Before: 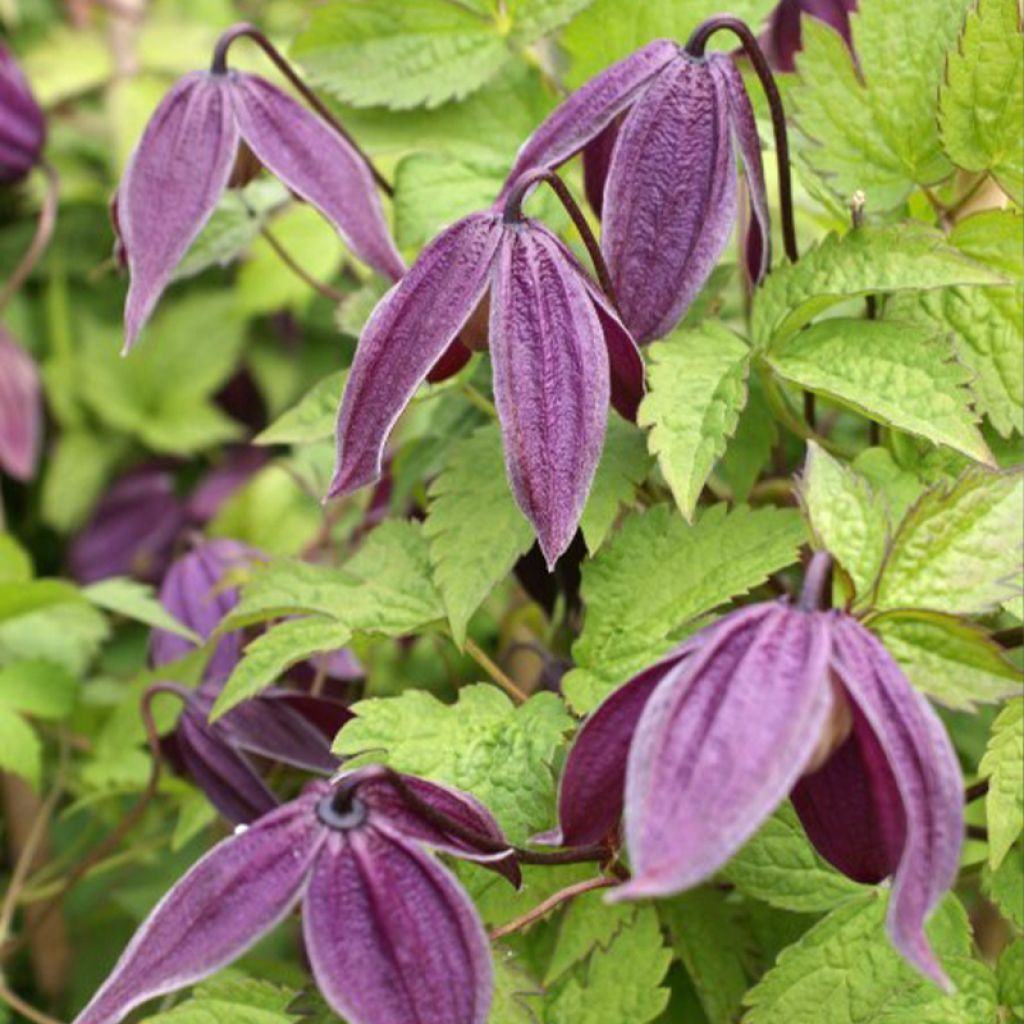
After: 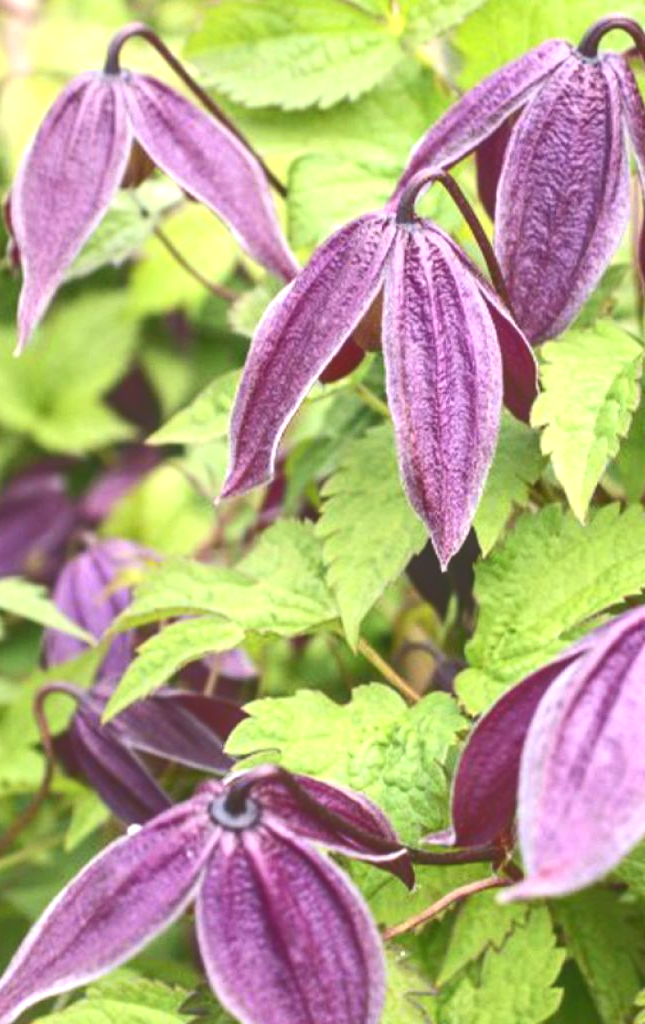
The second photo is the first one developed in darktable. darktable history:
crop: left 10.452%, right 26.498%
local contrast: on, module defaults
tone curve: curves: ch0 [(0, 0) (0.003, 0.224) (0.011, 0.229) (0.025, 0.234) (0.044, 0.242) (0.069, 0.249) (0.1, 0.256) (0.136, 0.265) (0.177, 0.285) (0.224, 0.304) (0.277, 0.337) (0.335, 0.385) (0.399, 0.435) (0.468, 0.507) (0.543, 0.59) (0.623, 0.674) (0.709, 0.763) (0.801, 0.852) (0.898, 0.931) (1, 1)], color space Lab, independent channels, preserve colors none
exposure: black level correction 0, exposure 0.596 EV, compensate highlight preservation false
